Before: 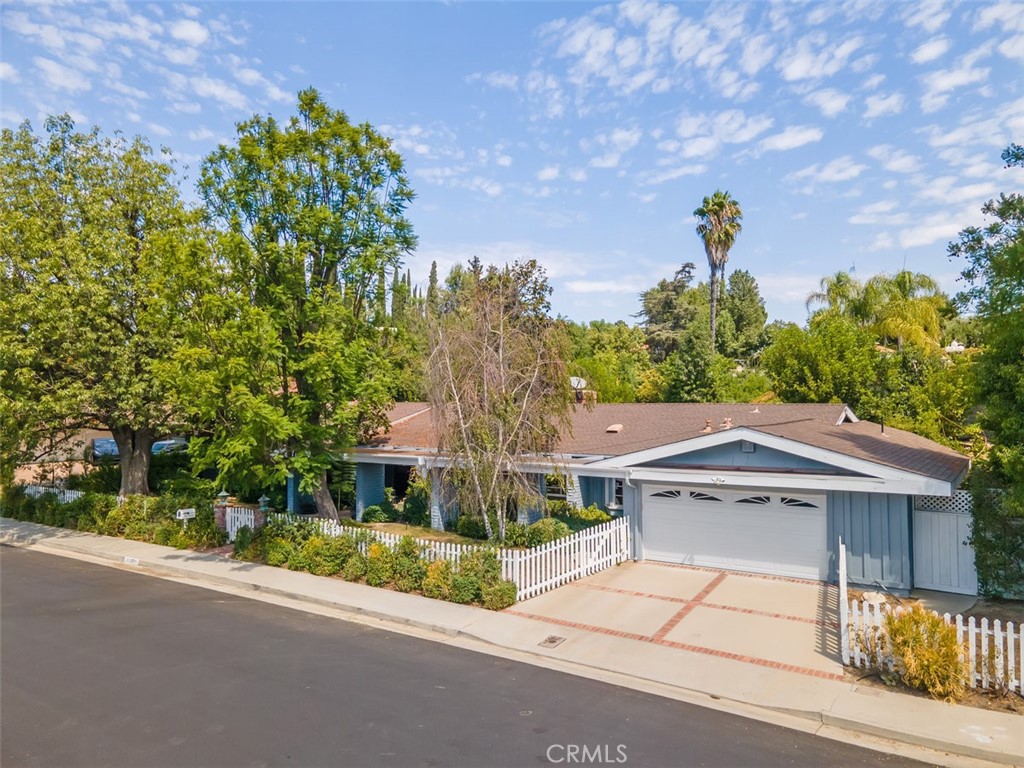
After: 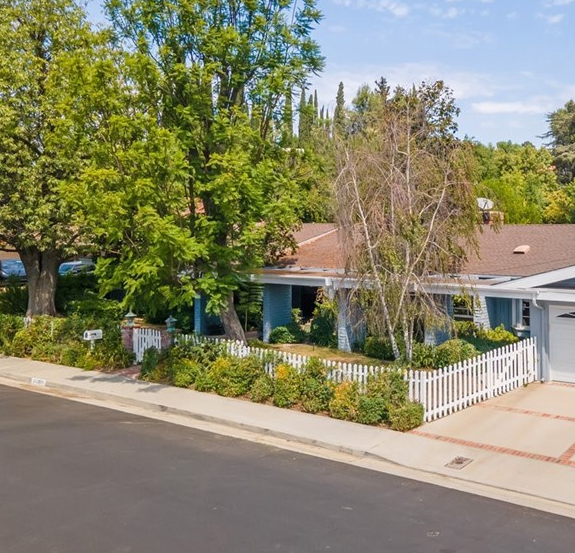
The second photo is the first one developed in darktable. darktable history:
crop: left 9.122%, top 23.379%, right 34.677%, bottom 4.59%
